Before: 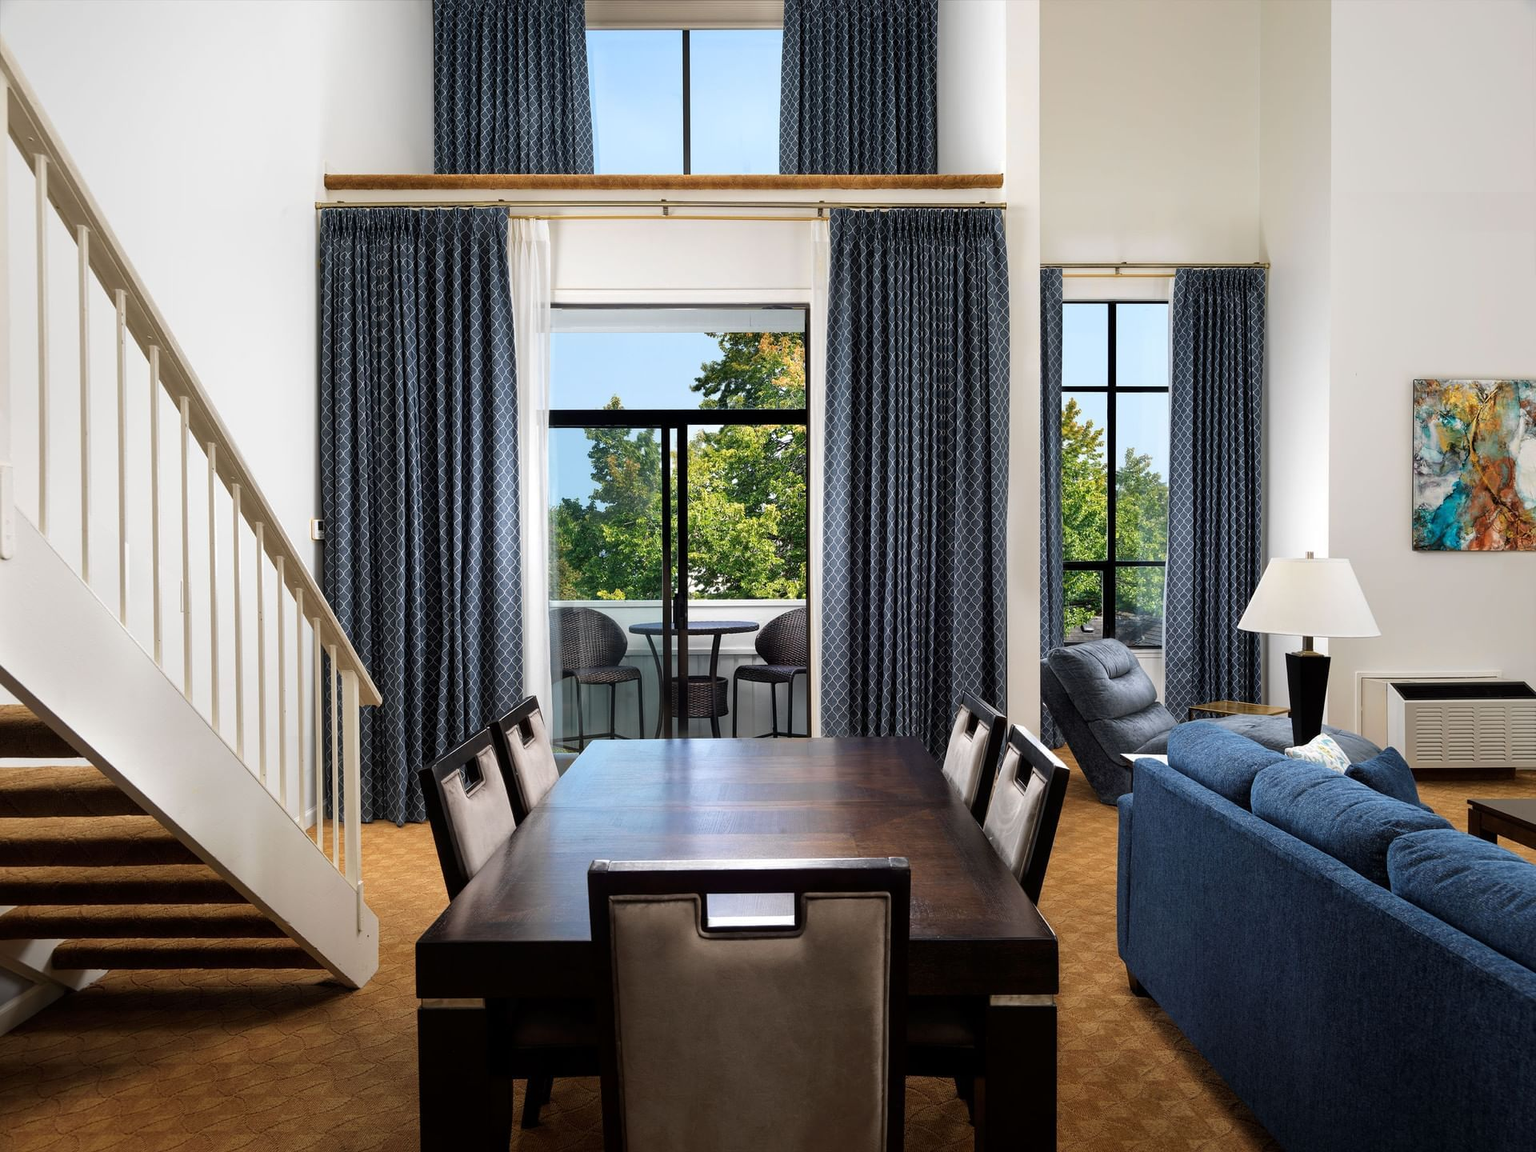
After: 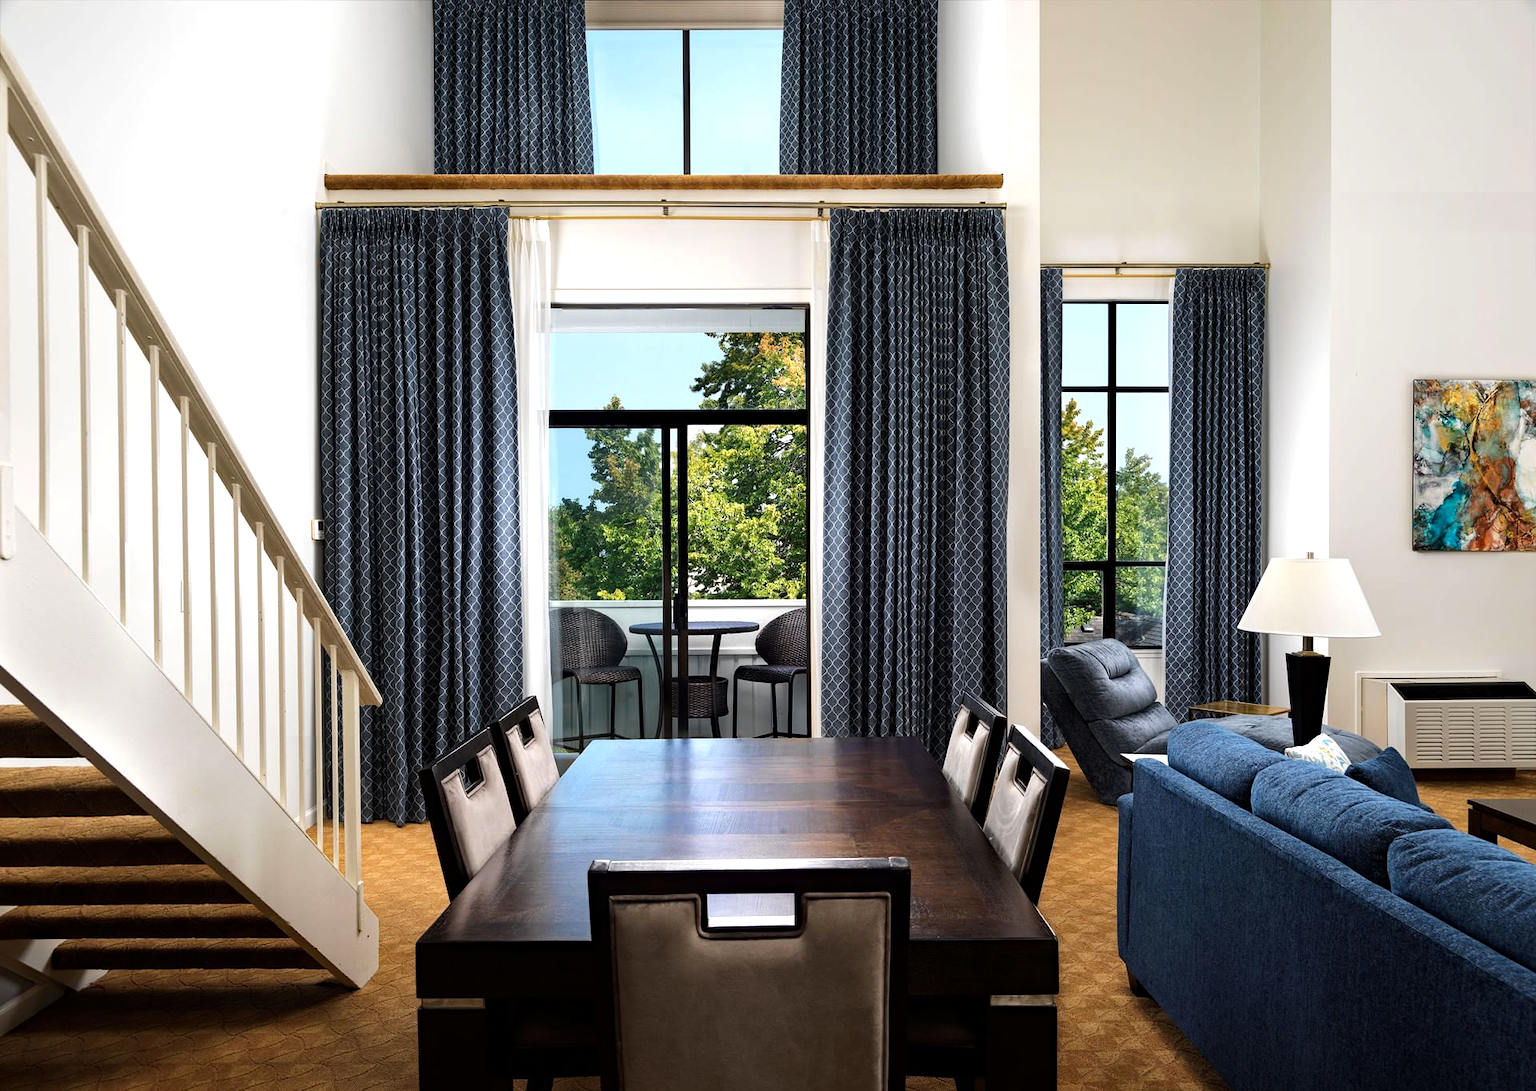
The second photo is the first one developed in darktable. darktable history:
haze removal: adaptive false
crop and rotate: top 0.005%, bottom 5.205%
tone equalizer: -8 EV -0.41 EV, -7 EV -0.354 EV, -6 EV -0.294 EV, -5 EV -0.24 EV, -3 EV 0.232 EV, -2 EV 0.311 EV, -1 EV 0.38 EV, +0 EV 0.411 EV, edges refinement/feathering 500, mask exposure compensation -1.57 EV, preserve details no
